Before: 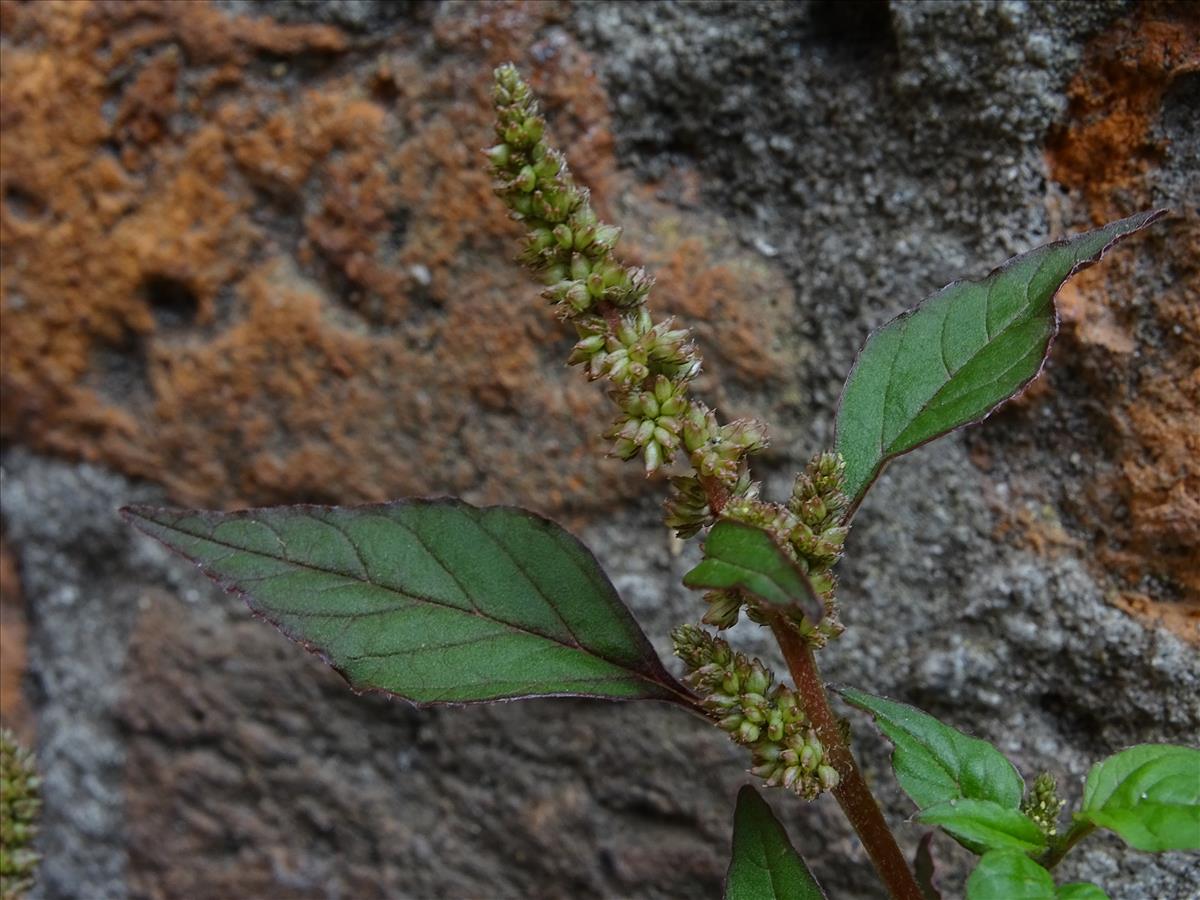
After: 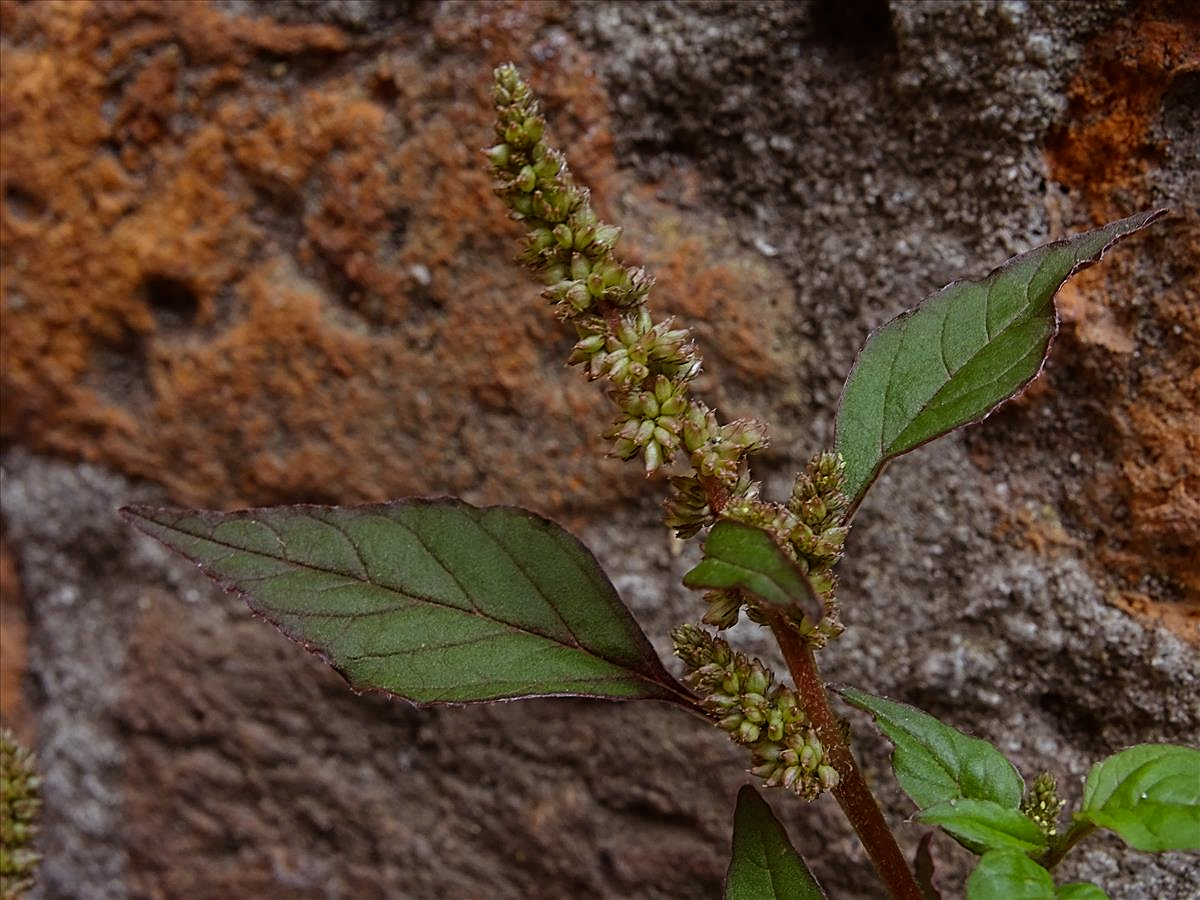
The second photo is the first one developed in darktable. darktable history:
rgb levels: mode RGB, independent channels, levels [[0, 0.5, 1], [0, 0.521, 1], [0, 0.536, 1]]
sharpen: on, module defaults
contrast brightness saturation: saturation -0.05
